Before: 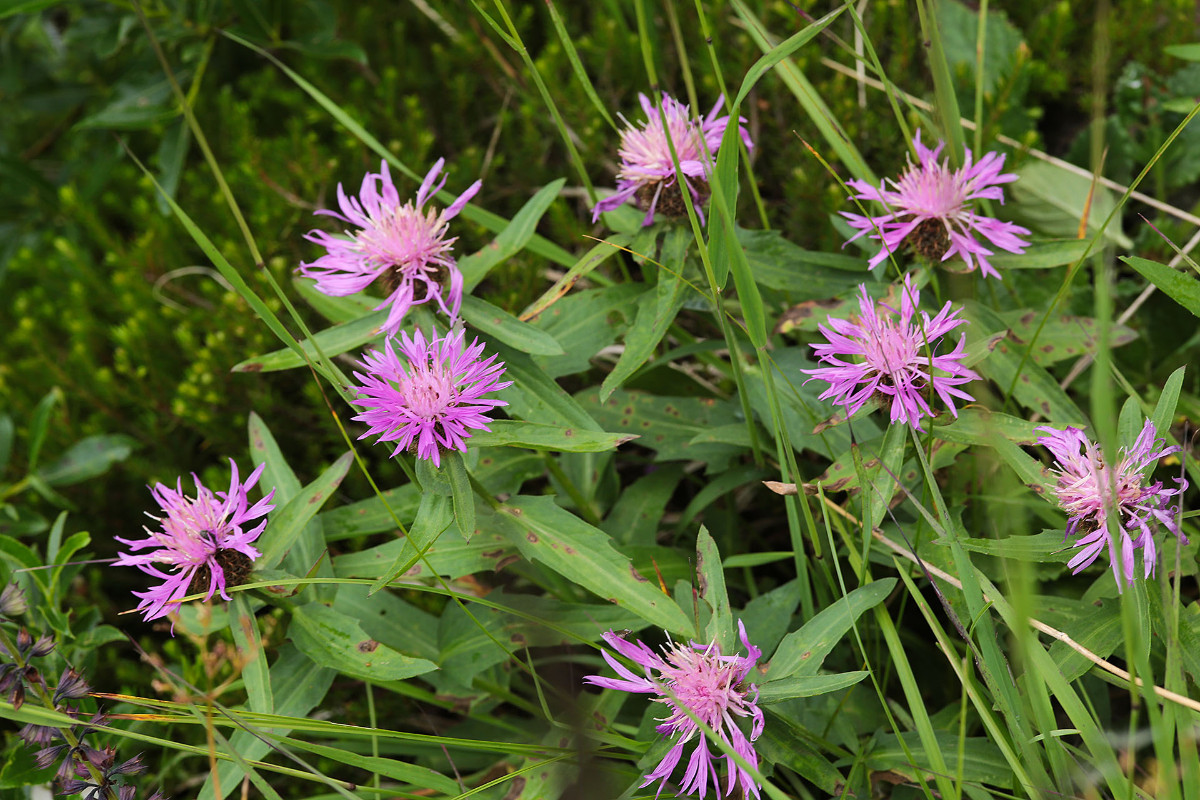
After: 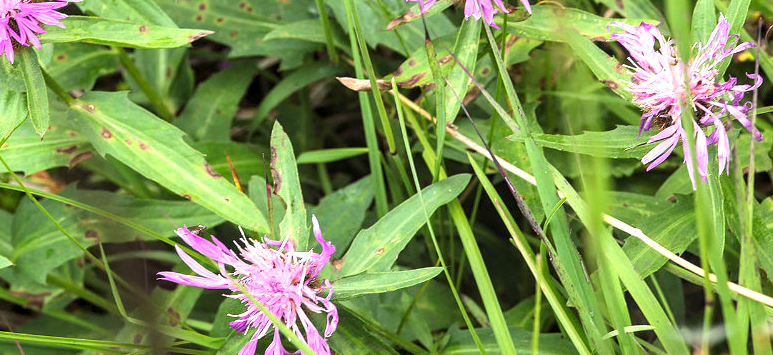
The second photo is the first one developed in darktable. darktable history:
exposure: exposure 1.092 EV, compensate highlight preservation false
local contrast: on, module defaults
crop and rotate: left 35.515%, top 50.652%, bottom 4.944%
